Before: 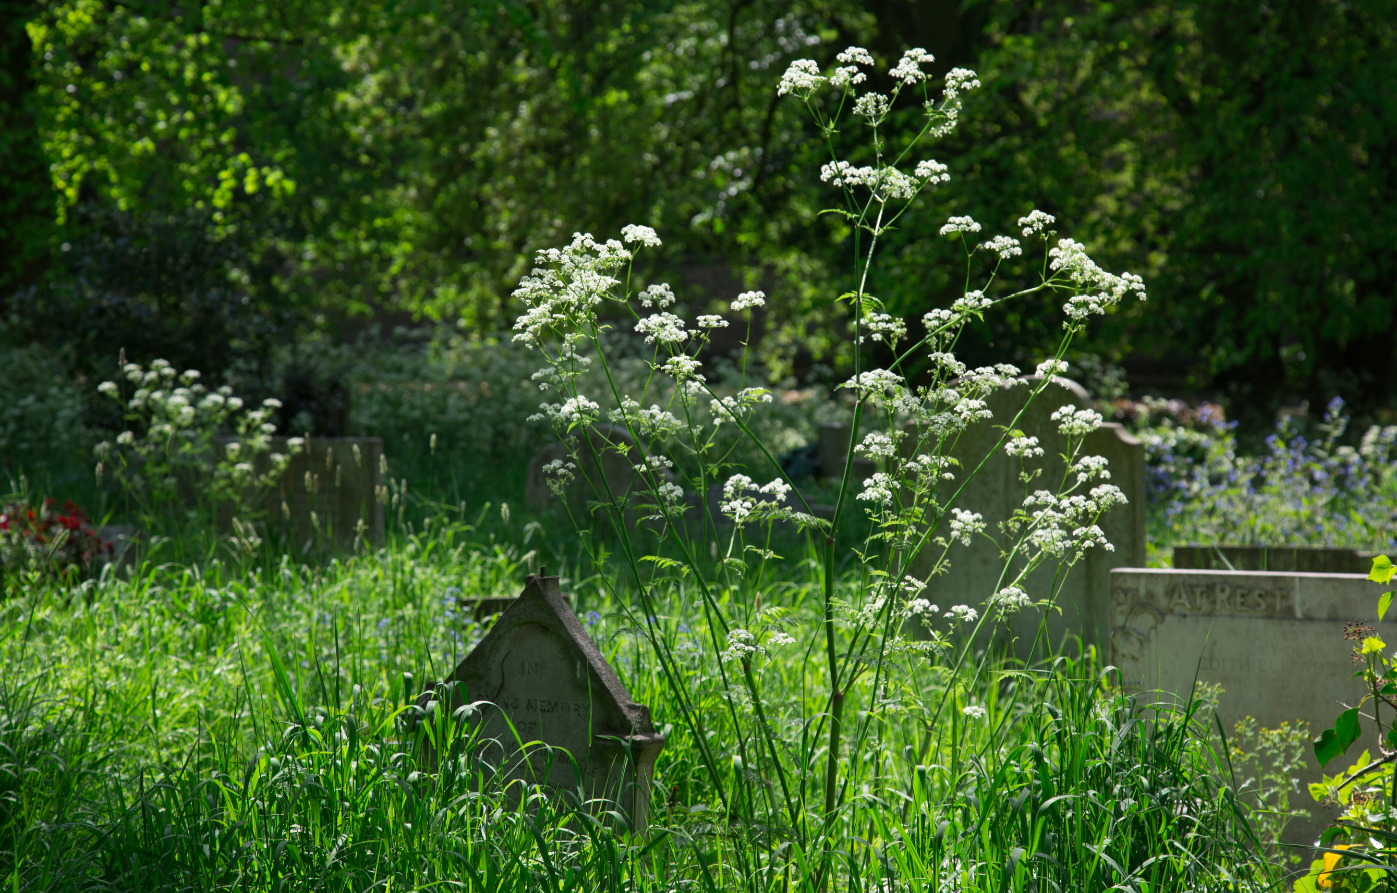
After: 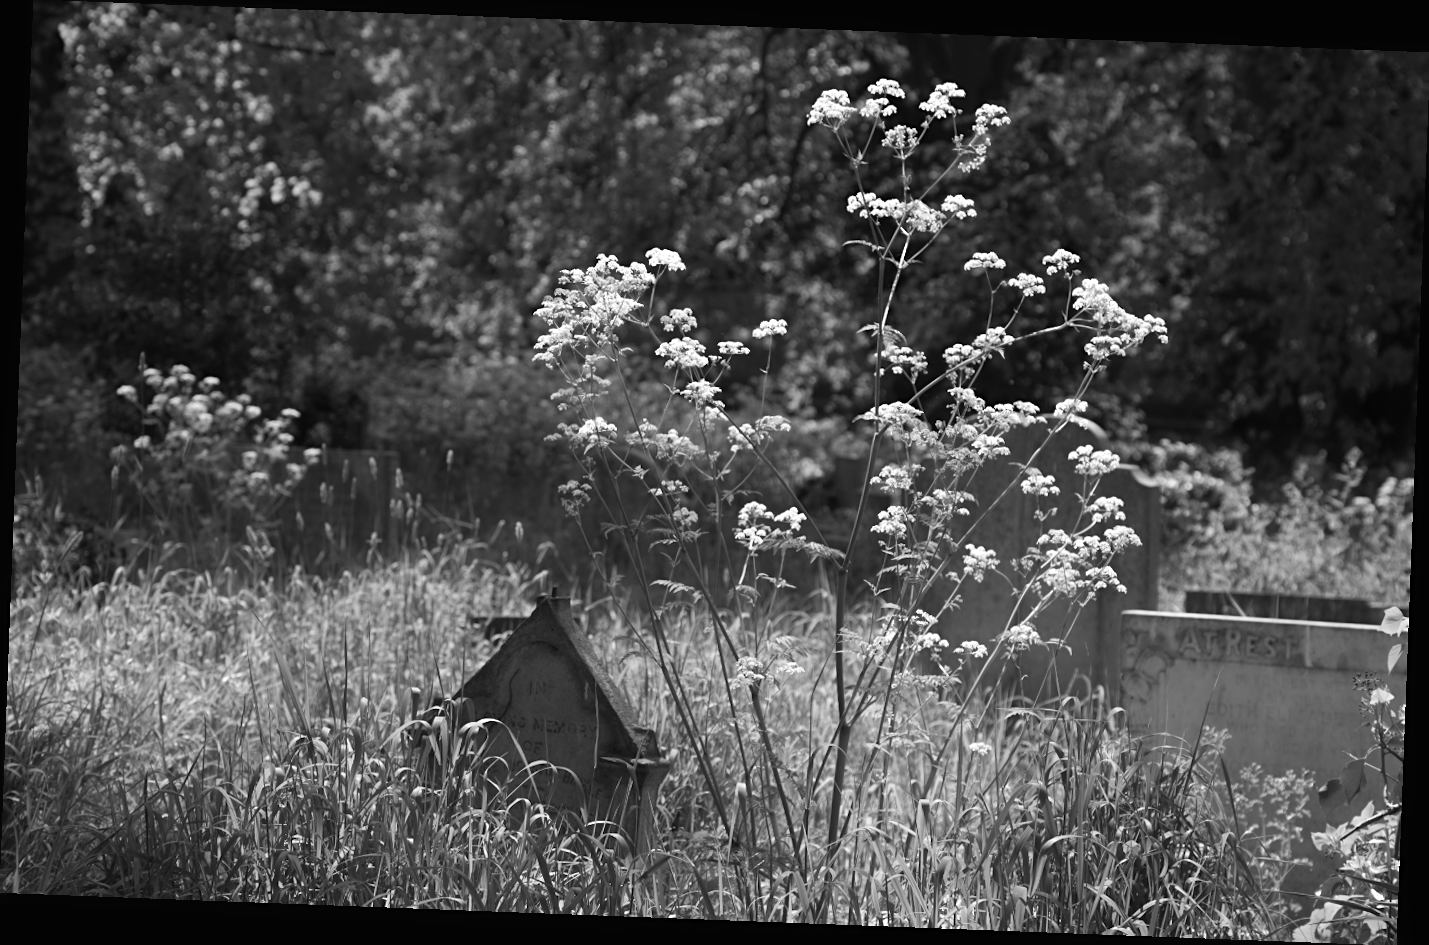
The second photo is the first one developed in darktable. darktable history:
sharpen: radius 2.529, amount 0.323
color balance: mode lift, gamma, gain (sRGB), lift [0.997, 0.979, 1.021, 1.011], gamma [1, 1.084, 0.916, 0.998], gain [1, 0.87, 1.13, 1.101], contrast 4.55%, contrast fulcrum 38.24%, output saturation 104.09%
monochrome: on, module defaults
contrast equalizer: octaves 7, y [[0.502, 0.505, 0.512, 0.529, 0.564, 0.588], [0.5 ×6], [0.502, 0.505, 0.512, 0.529, 0.564, 0.588], [0, 0.001, 0.001, 0.004, 0.008, 0.011], [0, 0.001, 0.001, 0.004, 0.008, 0.011]], mix -1
rotate and perspective: rotation 2.17°, automatic cropping off
